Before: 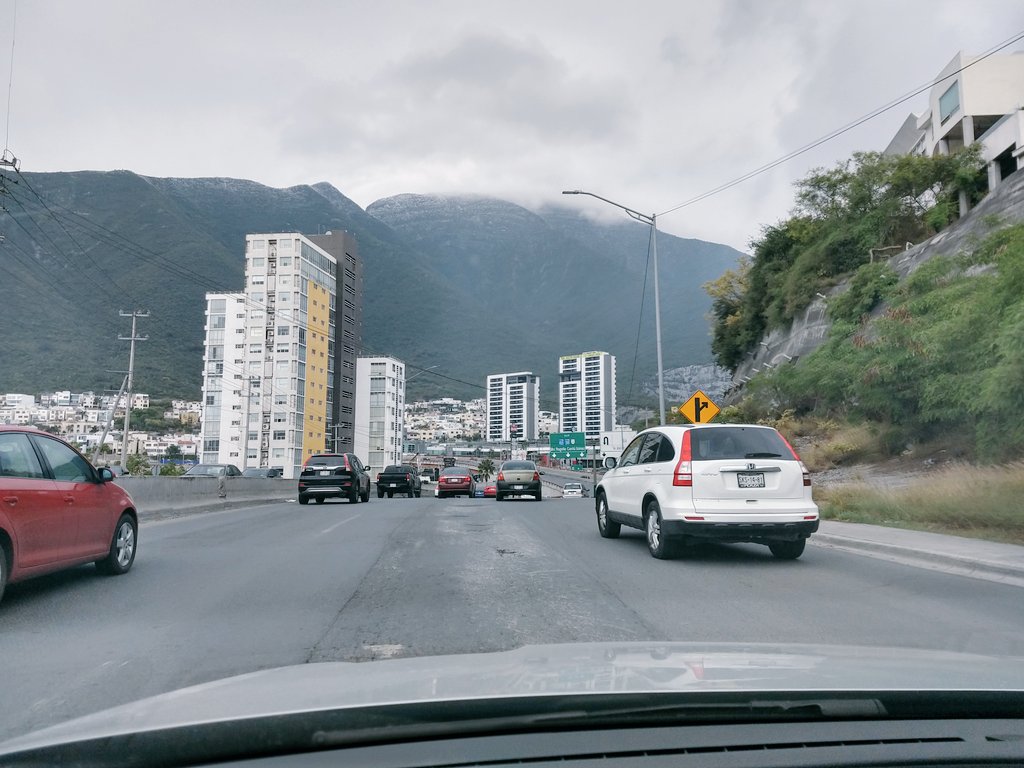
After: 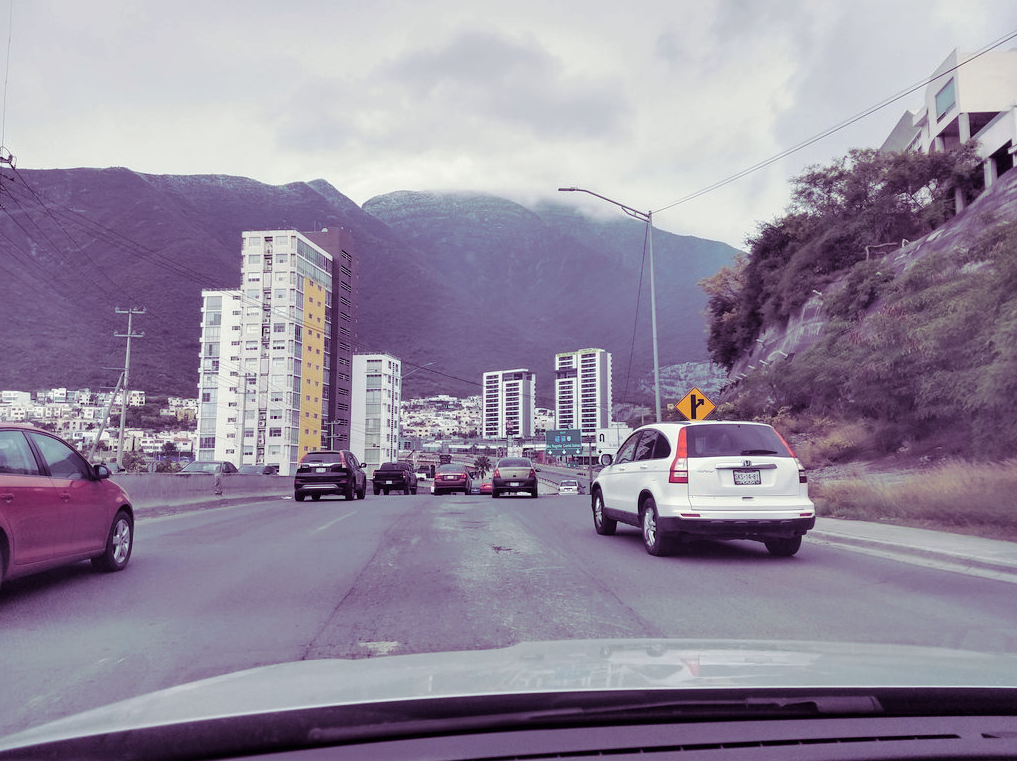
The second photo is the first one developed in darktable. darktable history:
crop: left 0.434%, top 0.485%, right 0.244%, bottom 0.386%
split-toning: shadows › hue 277.2°, shadows › saturation 0.74
